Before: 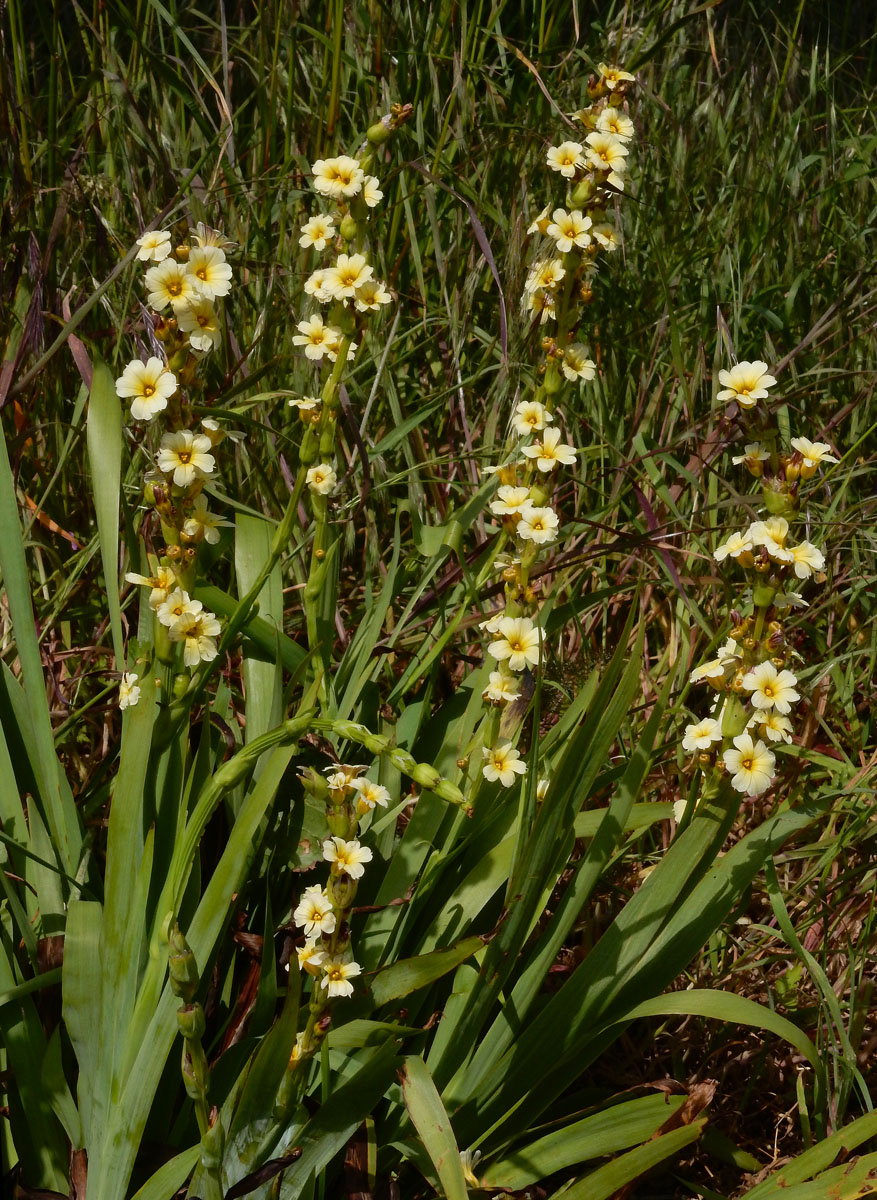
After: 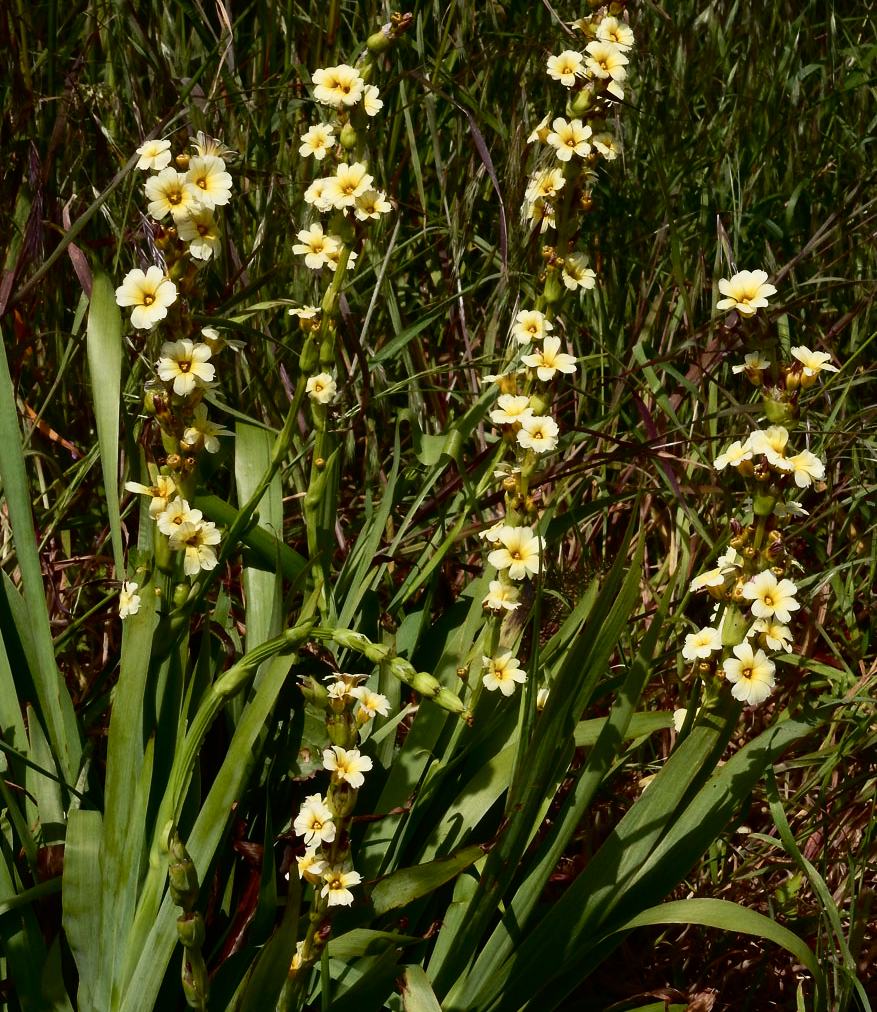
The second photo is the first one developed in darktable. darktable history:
contrast brightness saturation: contrast 0.271
crop: top 7.608%, bottom 8.026%
